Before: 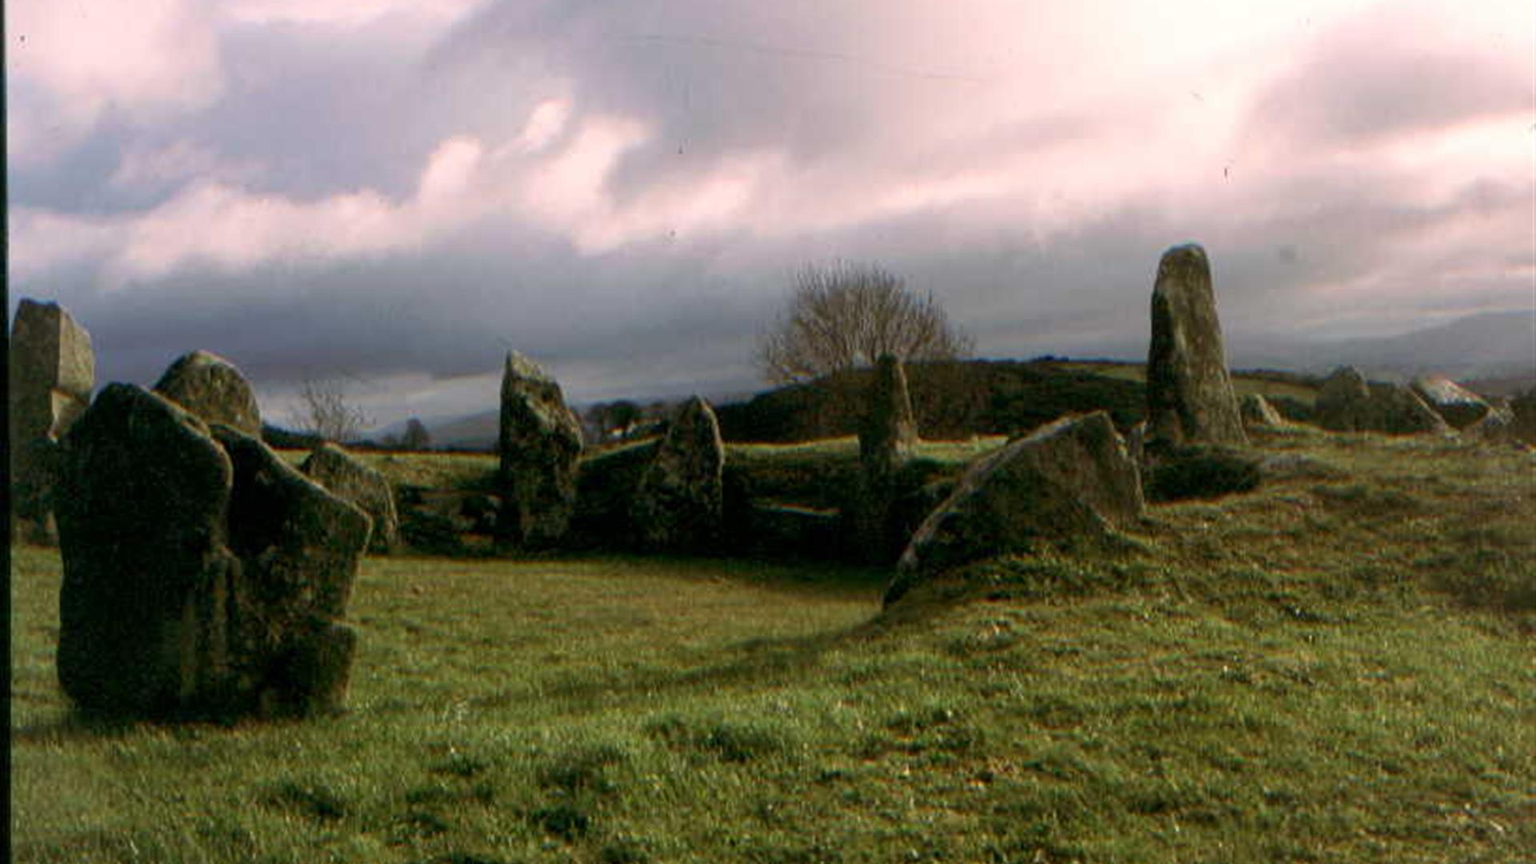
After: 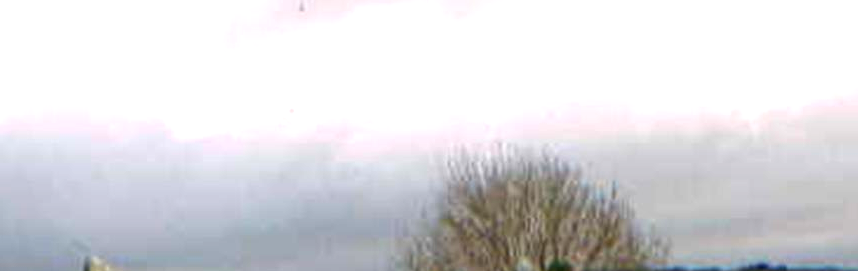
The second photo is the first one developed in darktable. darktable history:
crop: left 28.64%, top 16.832%, right 26.637%, bottom 58.055%
exposure: exposure 1.16 EV, compensate exposure bias true, compensate highlight preservation false
